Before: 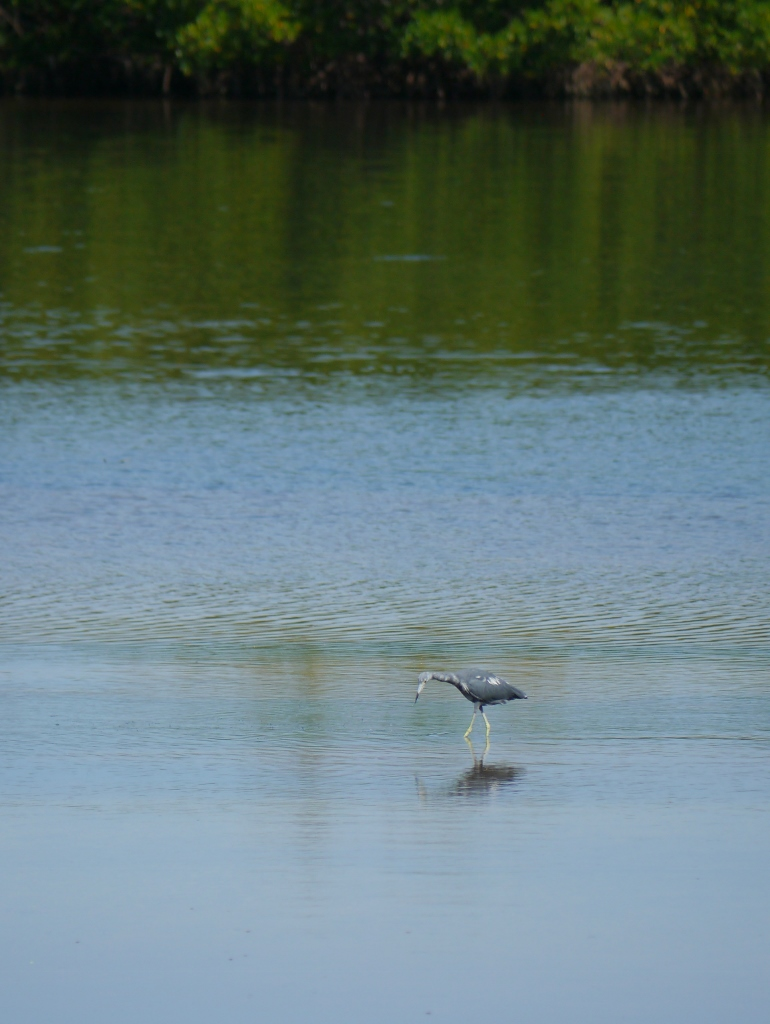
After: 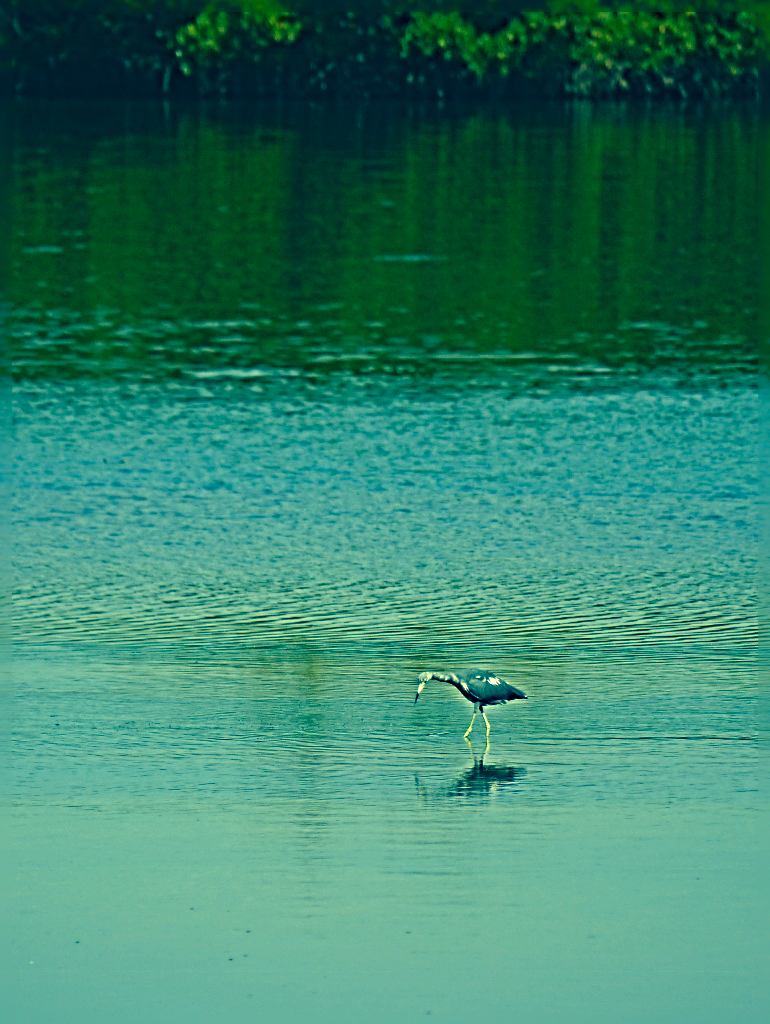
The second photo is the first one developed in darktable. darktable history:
sharpen: radius 6.275, amount 1.806, threshold 0.155
color correction: highlights a* -16, highlights b* 39.63, shadows a* -39.87, shadows b* -26.01
